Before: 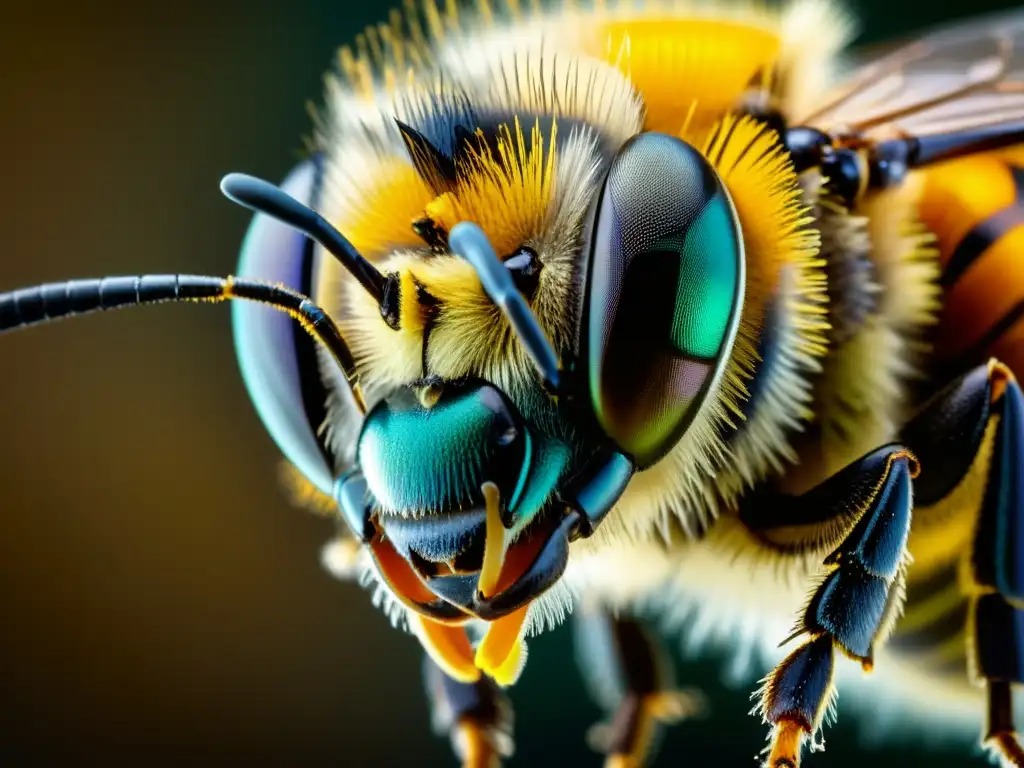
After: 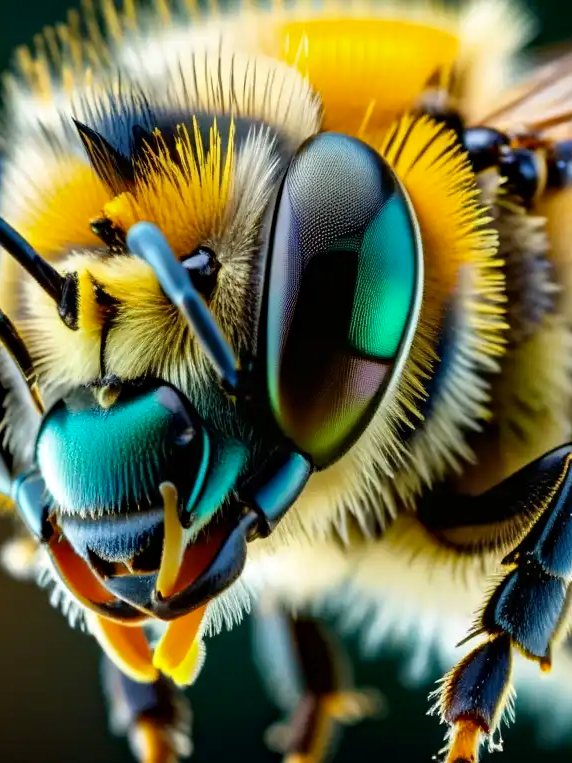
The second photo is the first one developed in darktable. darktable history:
haze removal: compatibility mode true, adaptive false
crop: left 31.521%, top 0.019%, right 11.732%
